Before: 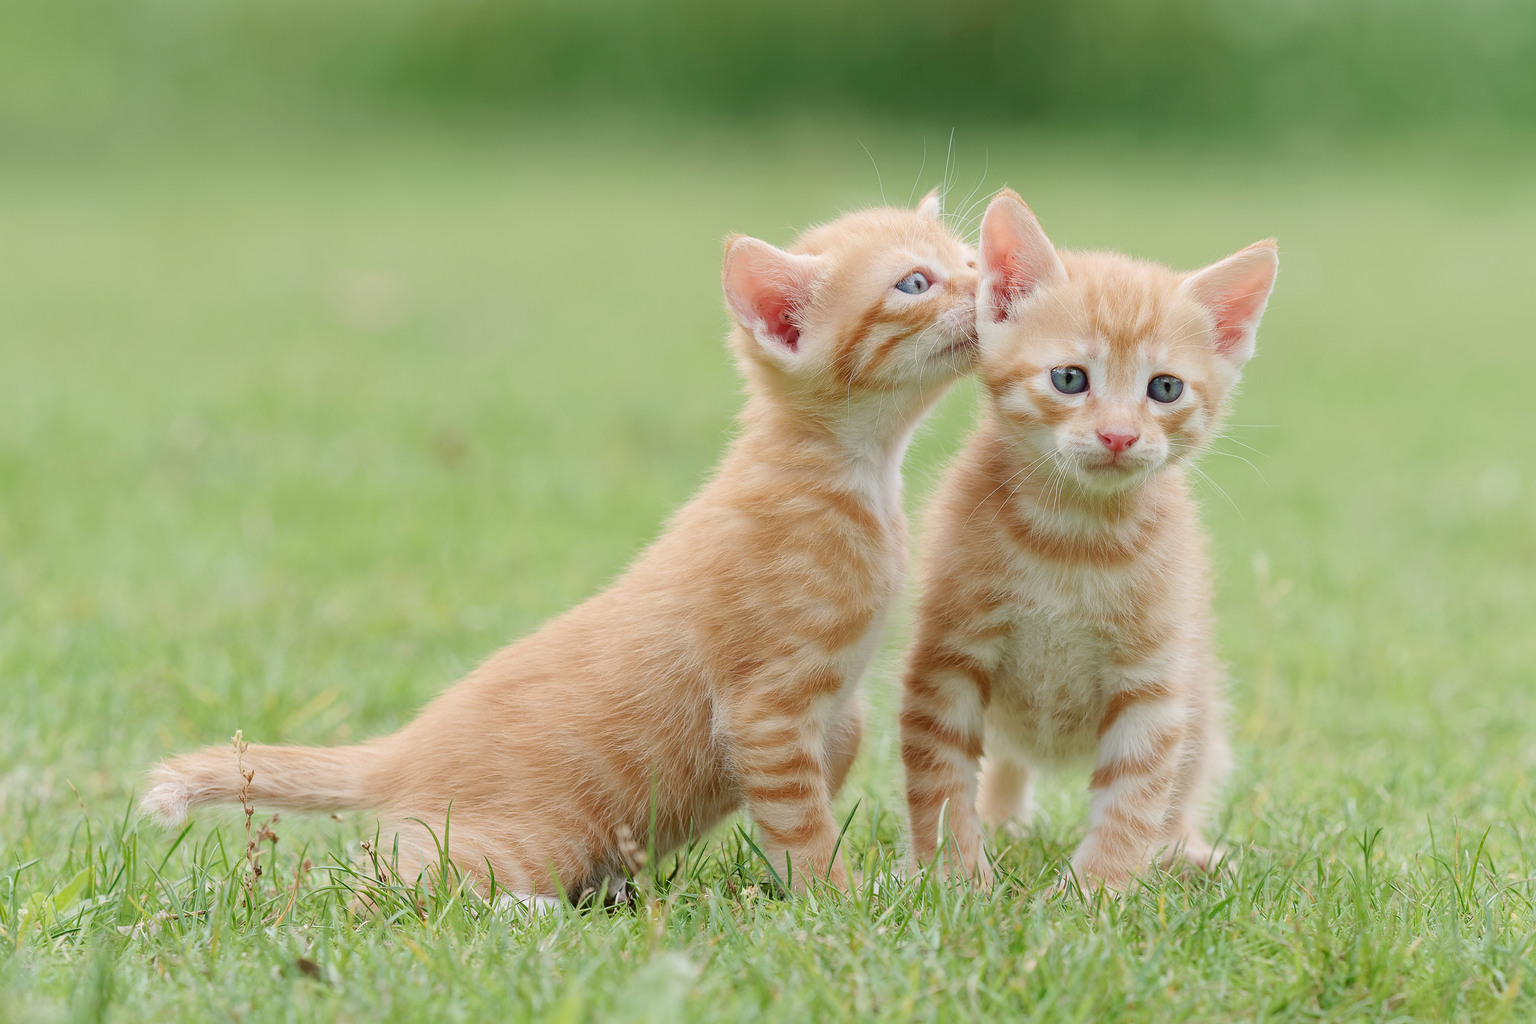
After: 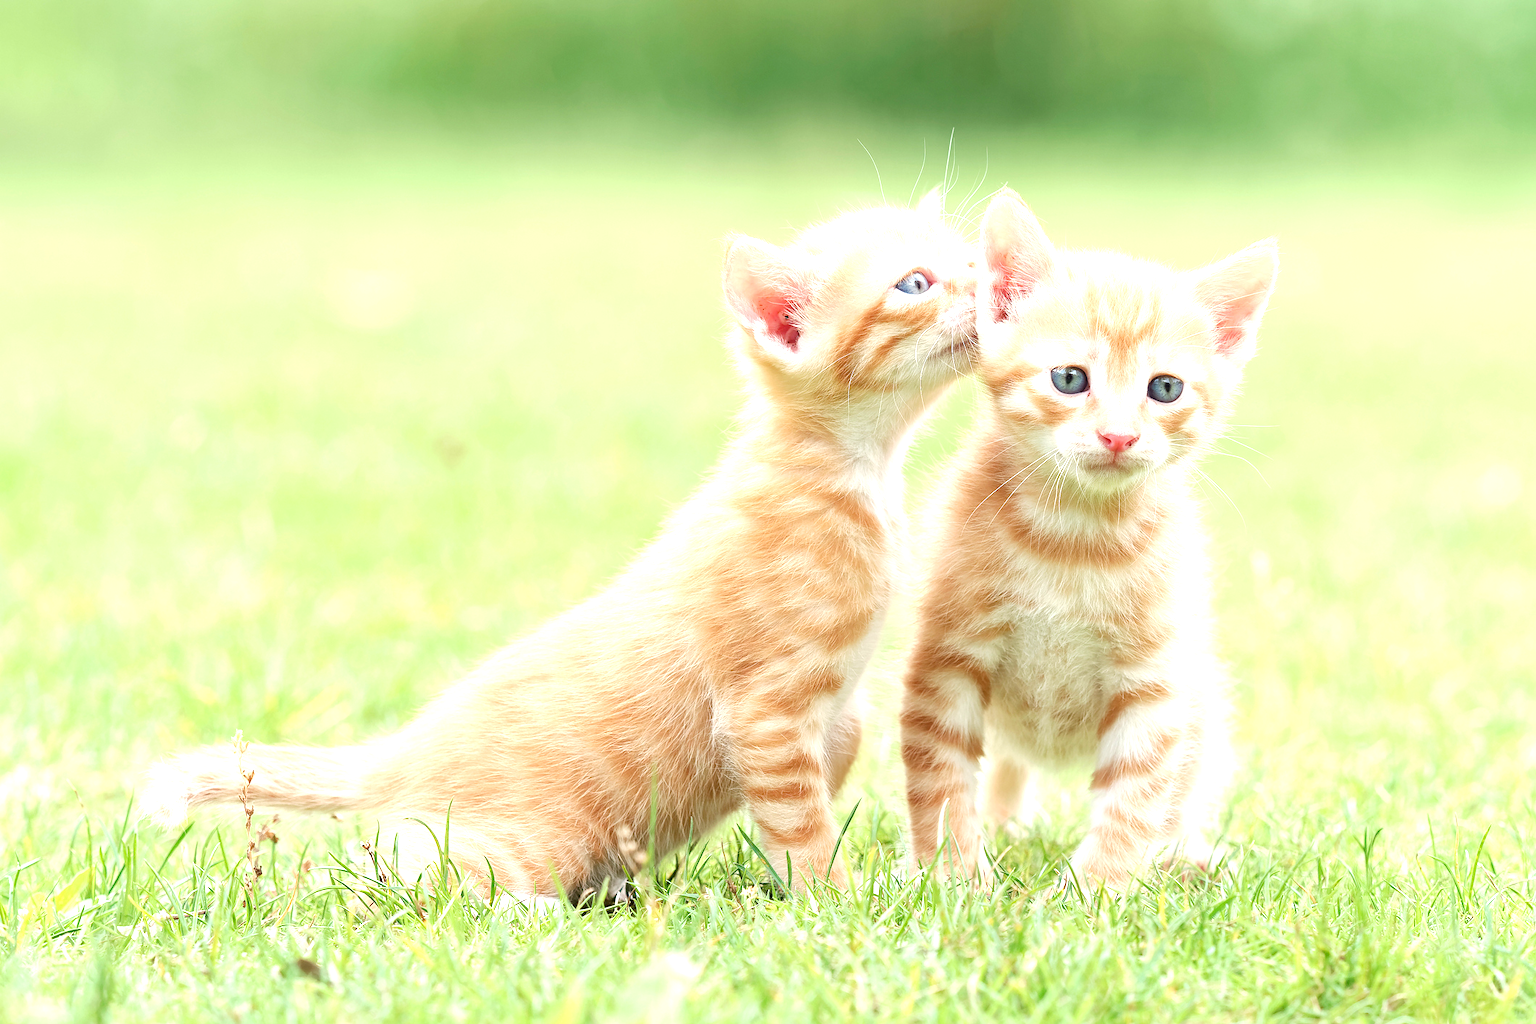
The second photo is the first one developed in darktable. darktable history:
white balance: red 1, blue 1
levels: levels [0, 0.498, 0.996]
exposure: black level correction 0, exposure 1.2 EV, compensate highlight preservation false
